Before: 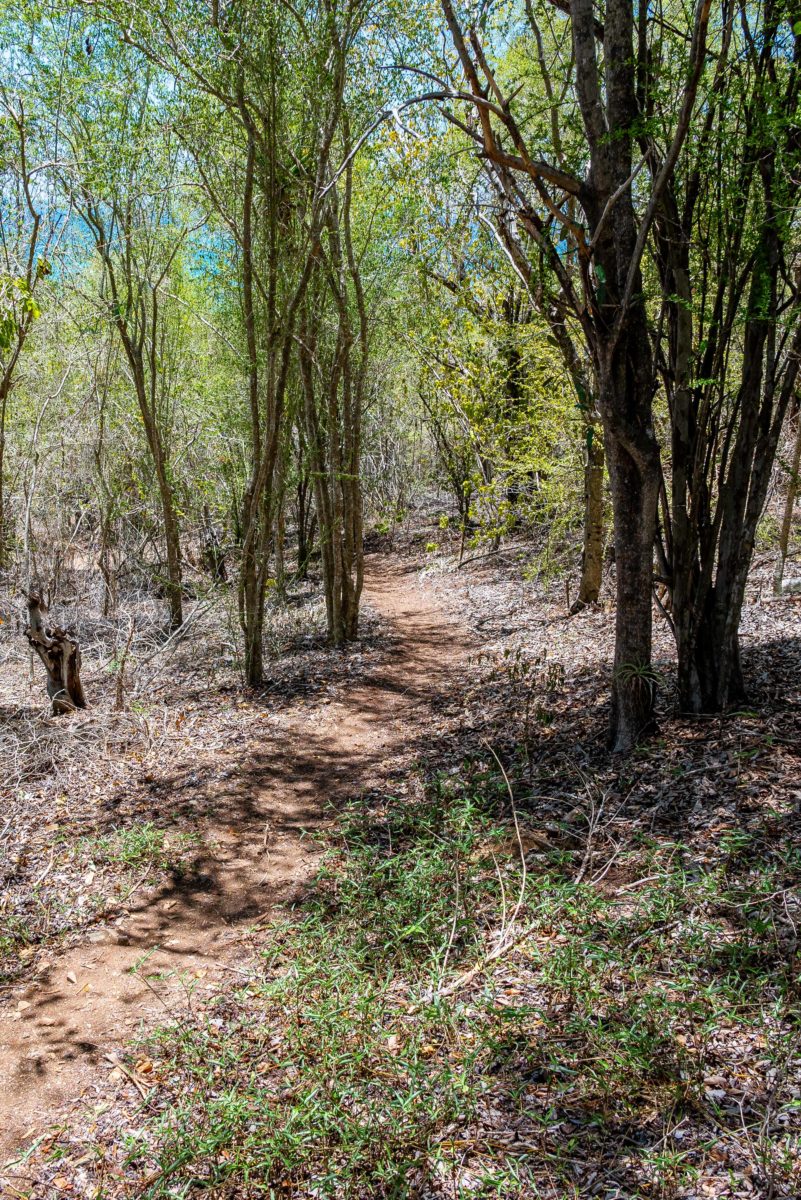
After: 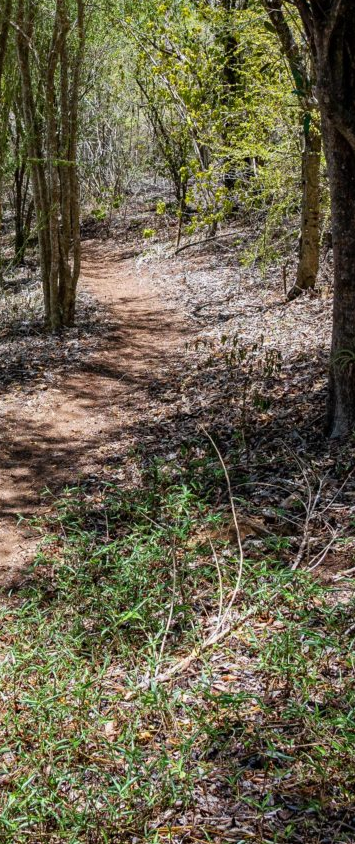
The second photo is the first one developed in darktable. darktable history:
crop: left 35.432%, top 26.233%, right 20.145%, bottom 3.432%
exposure: exposure -0.072 EV, compensate highlight preservation false
